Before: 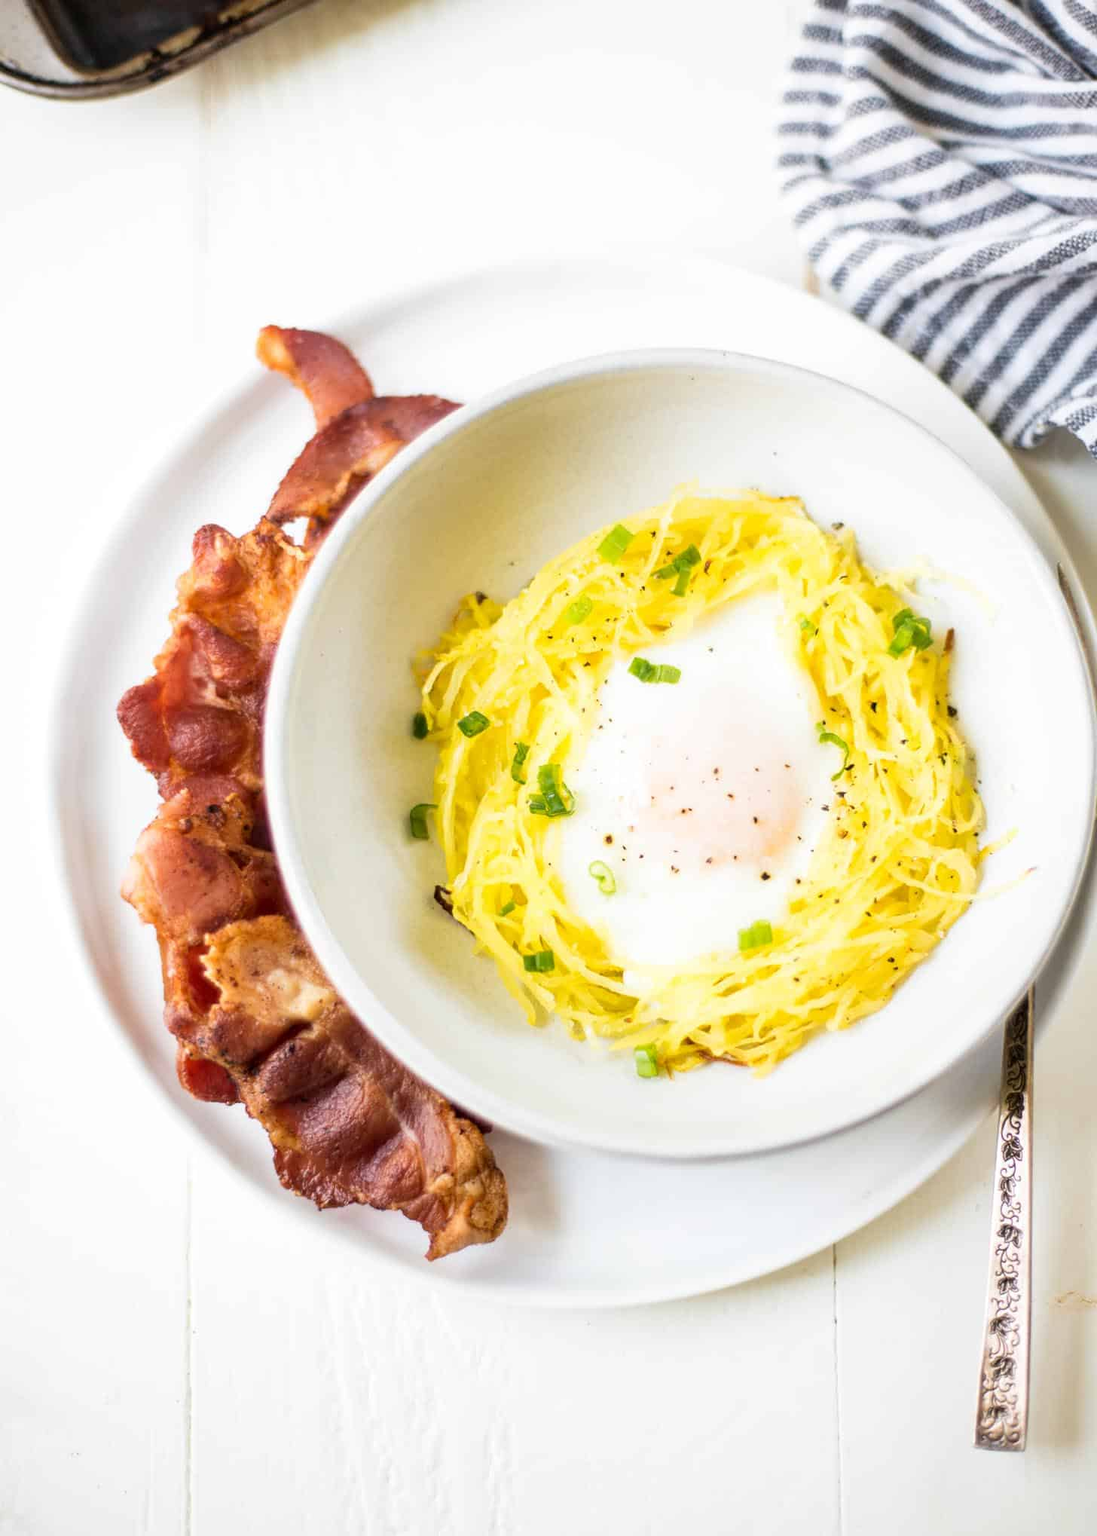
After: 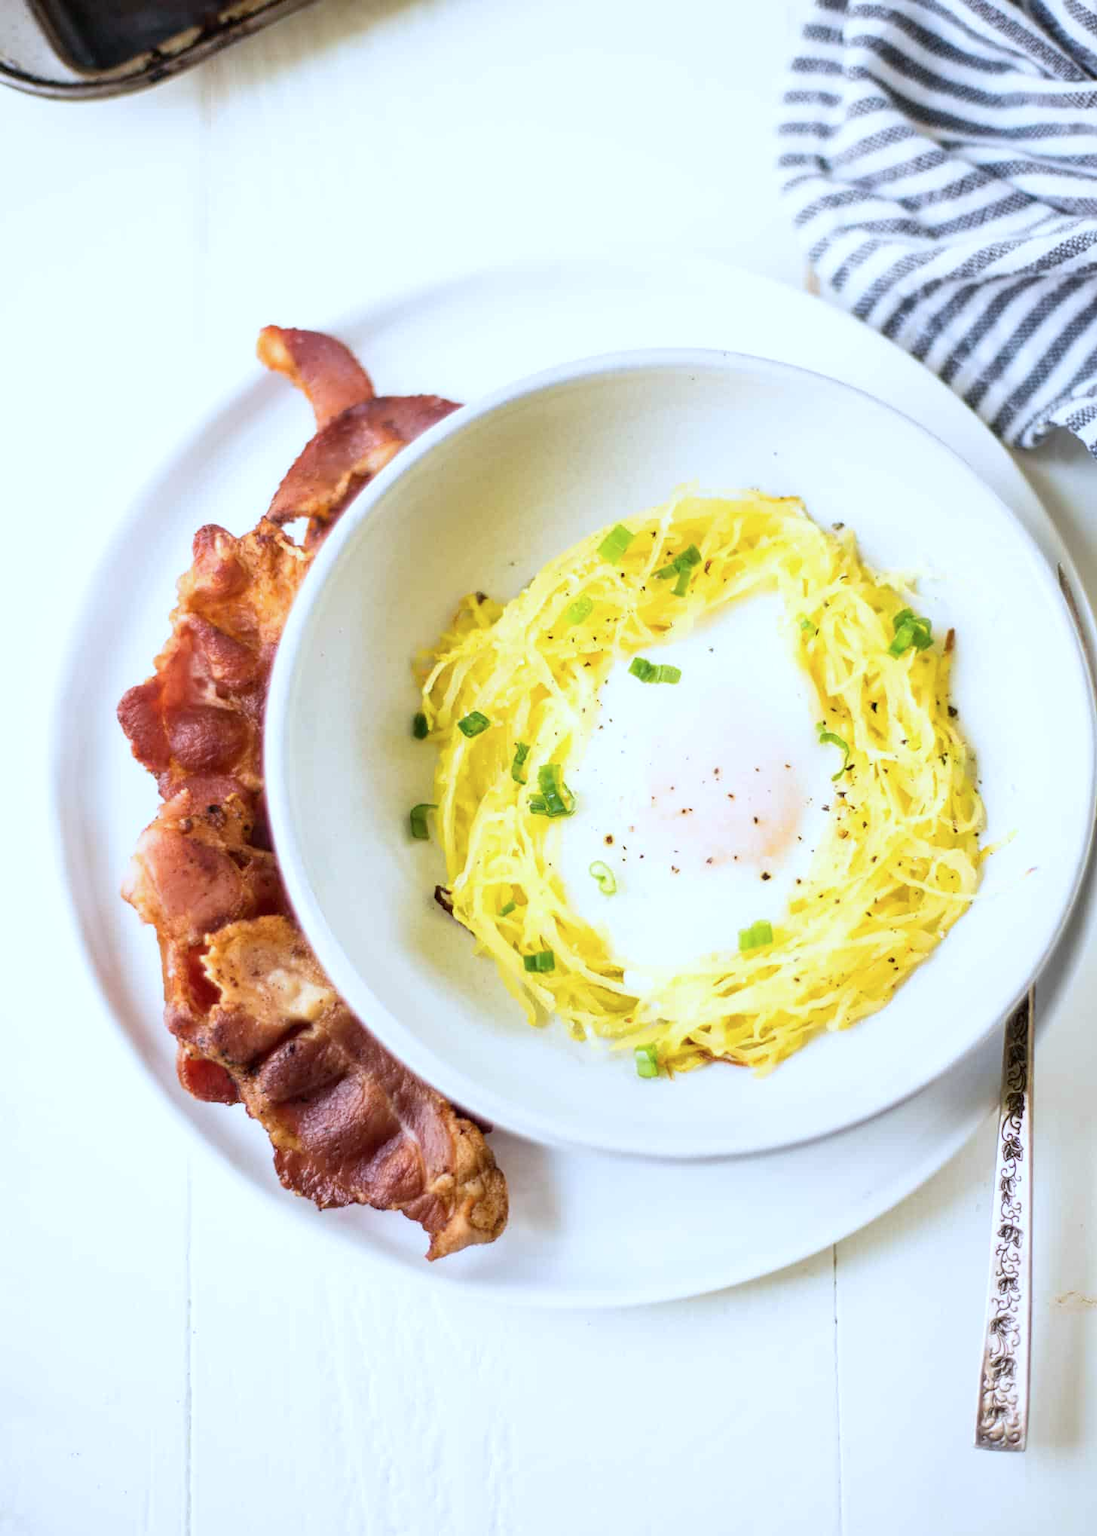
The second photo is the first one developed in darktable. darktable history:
color calibration: x 0.372, y 0.387, temperature 4286.31 K
